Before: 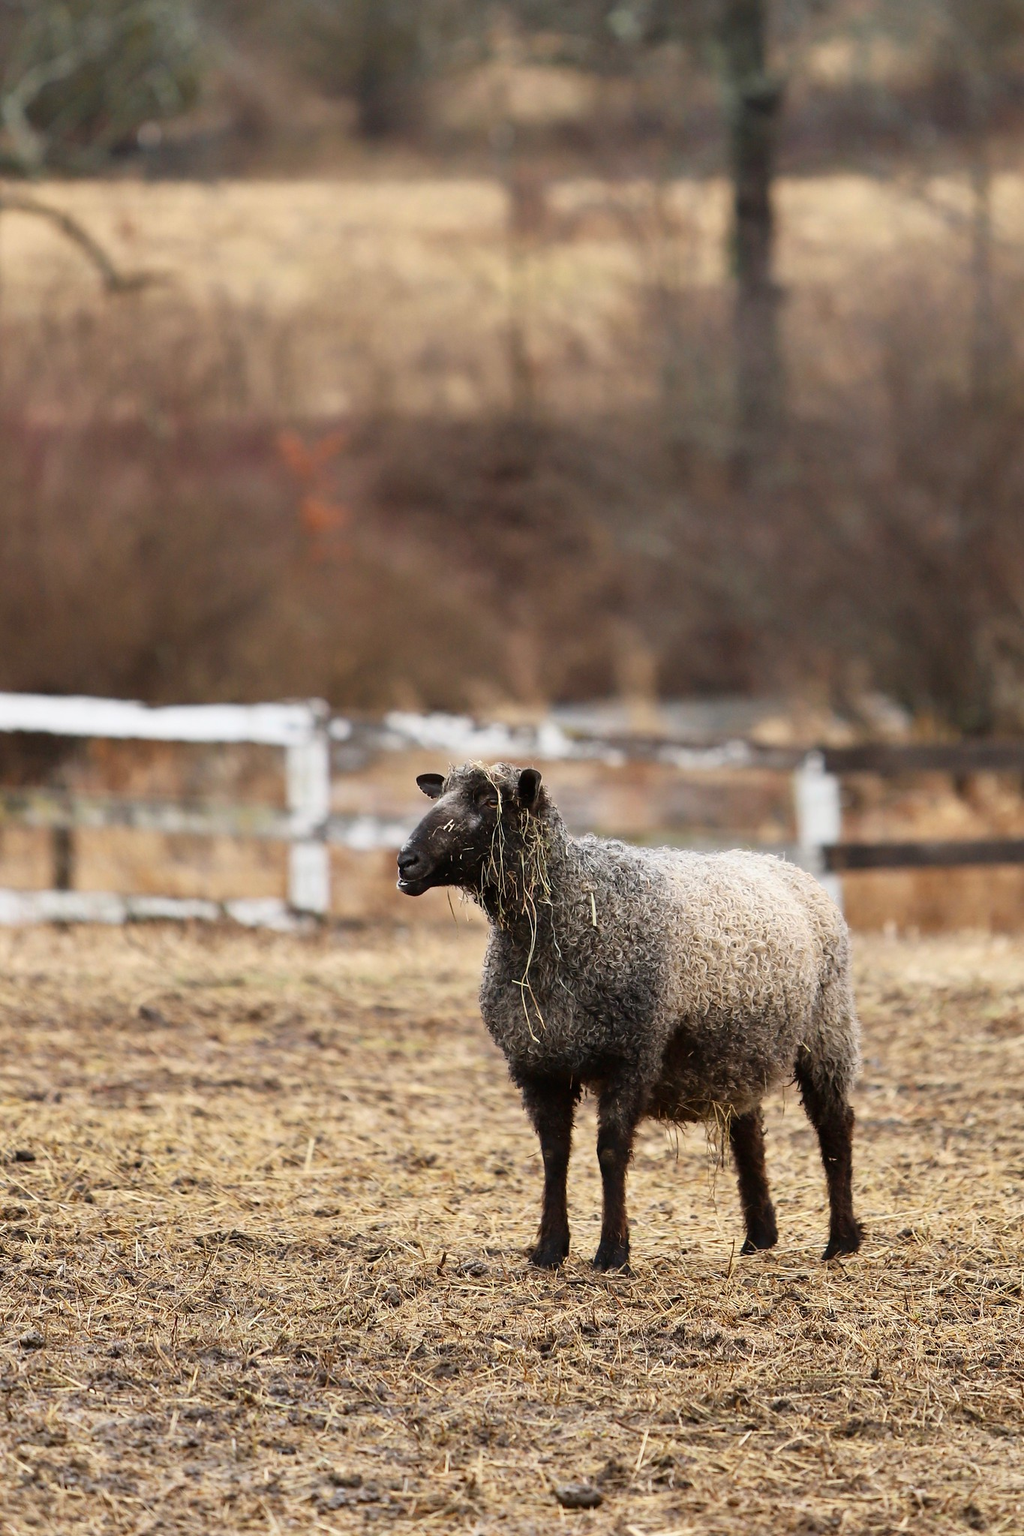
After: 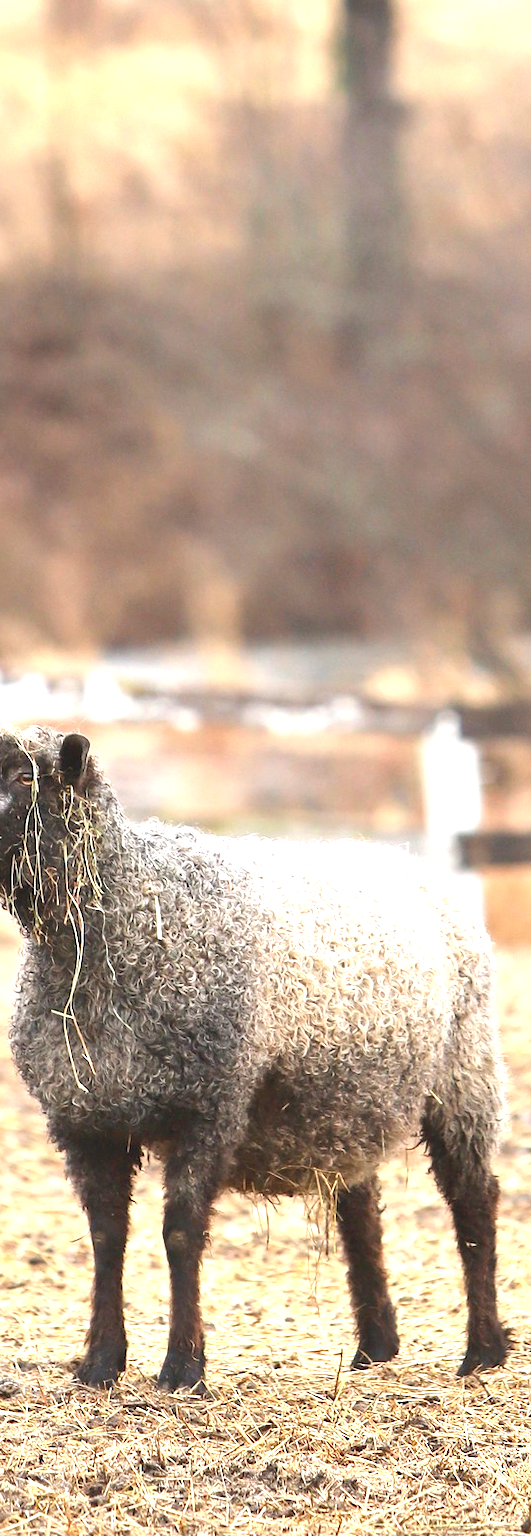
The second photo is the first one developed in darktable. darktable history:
crop: left 46.155%, top 13.553%, right 14.137%, bottom 9.98%
exposure: black level correction 0, exposure 1.596 EV, compensate exposure bias true, compensate highlight preservation false
contrast brightness saturation: contrast -0.157, brightness 0.048, saturation -0.123
